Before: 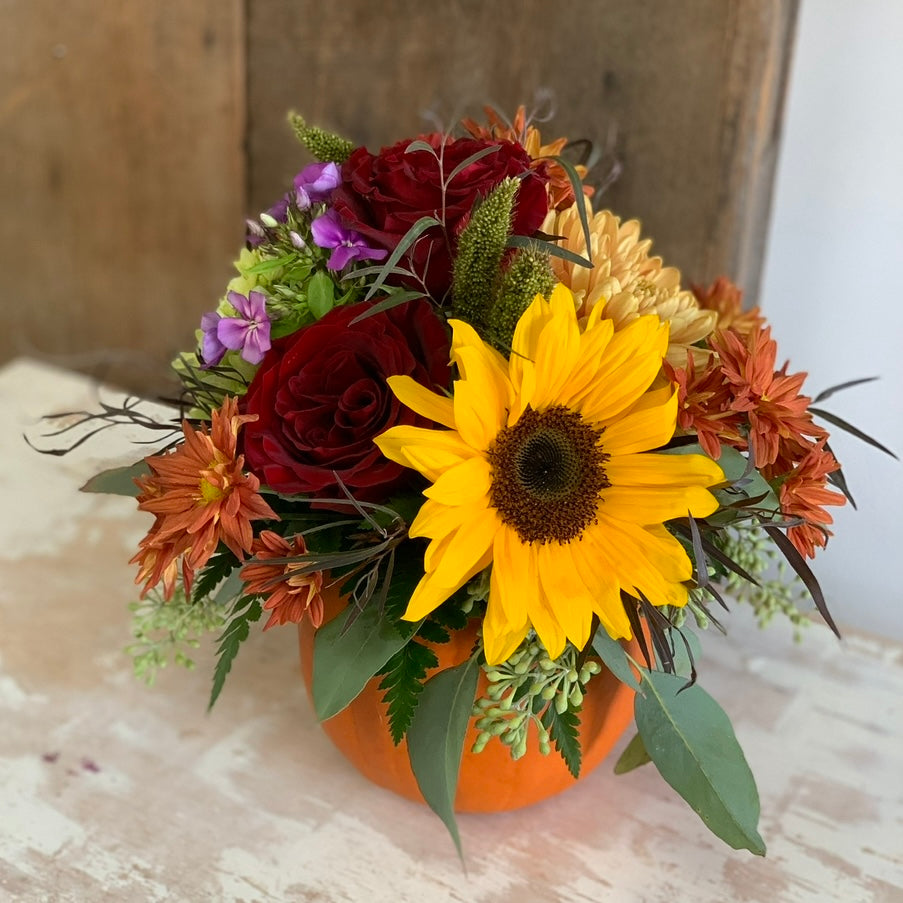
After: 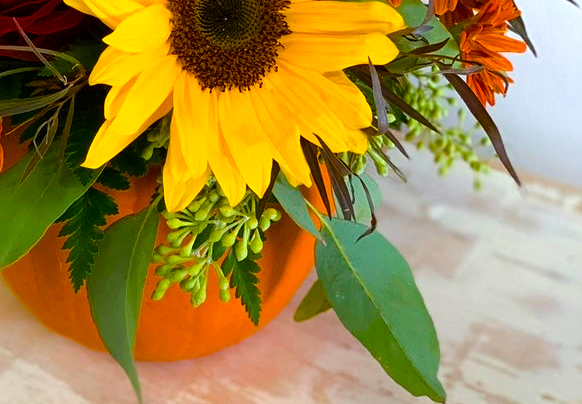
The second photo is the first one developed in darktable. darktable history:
color balance rgb: linear chroma grading › shadows 10%, linear chroma grading › highlights 10%, linear chroma grading › global chroma 15%, linear chroma grading › mid-tones 15%, perceptual saturation grading › global saturation 40%, perceptual saturation grading › highlights -25%, perceptual saturation grading › mid-tones 35%, perceptual saturation grading › shadows 35%, perceptual brilliance grading › global brilliance 11.29%, global vibrance 11.29%
crop and rotate: left 35.509%, top 50.238%, bottom 4.934%
graduated density: rotation -180°, offset 24.95
